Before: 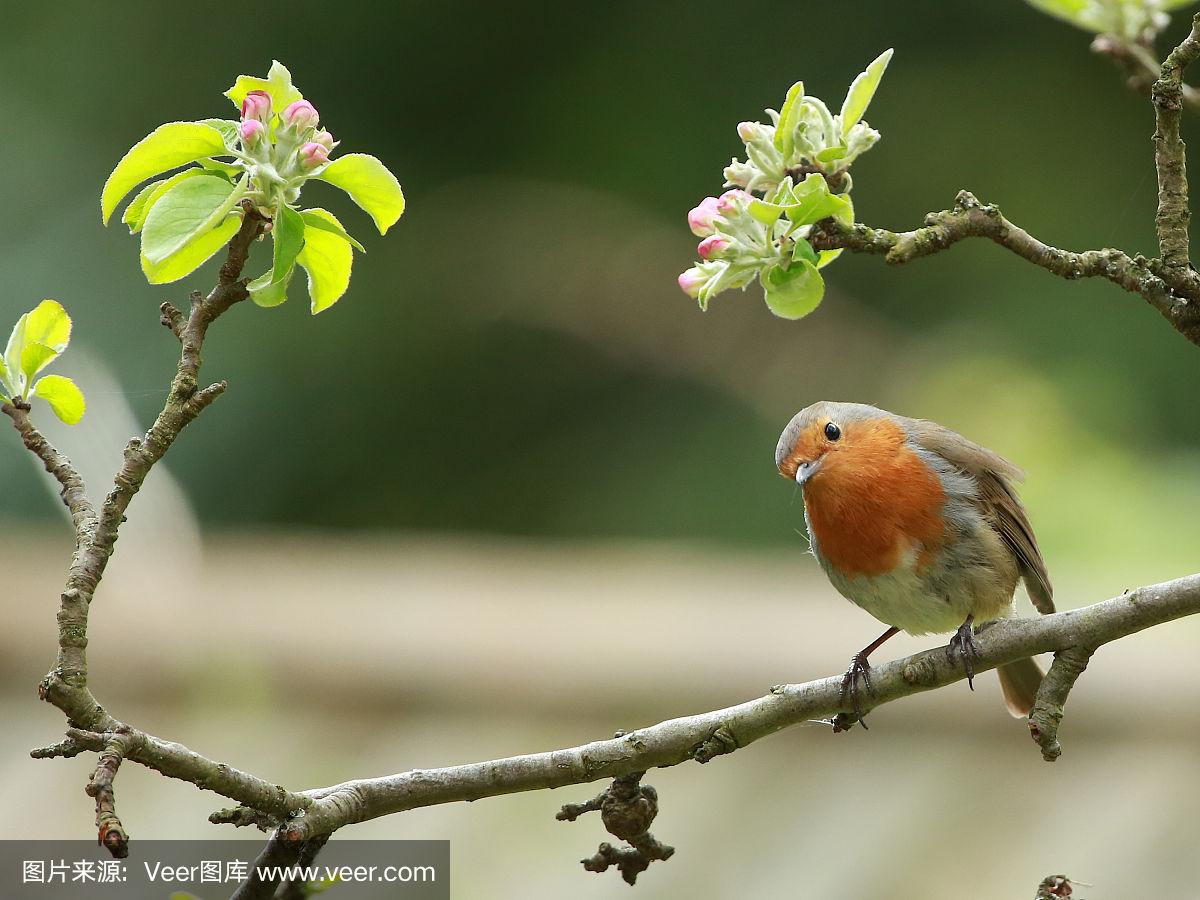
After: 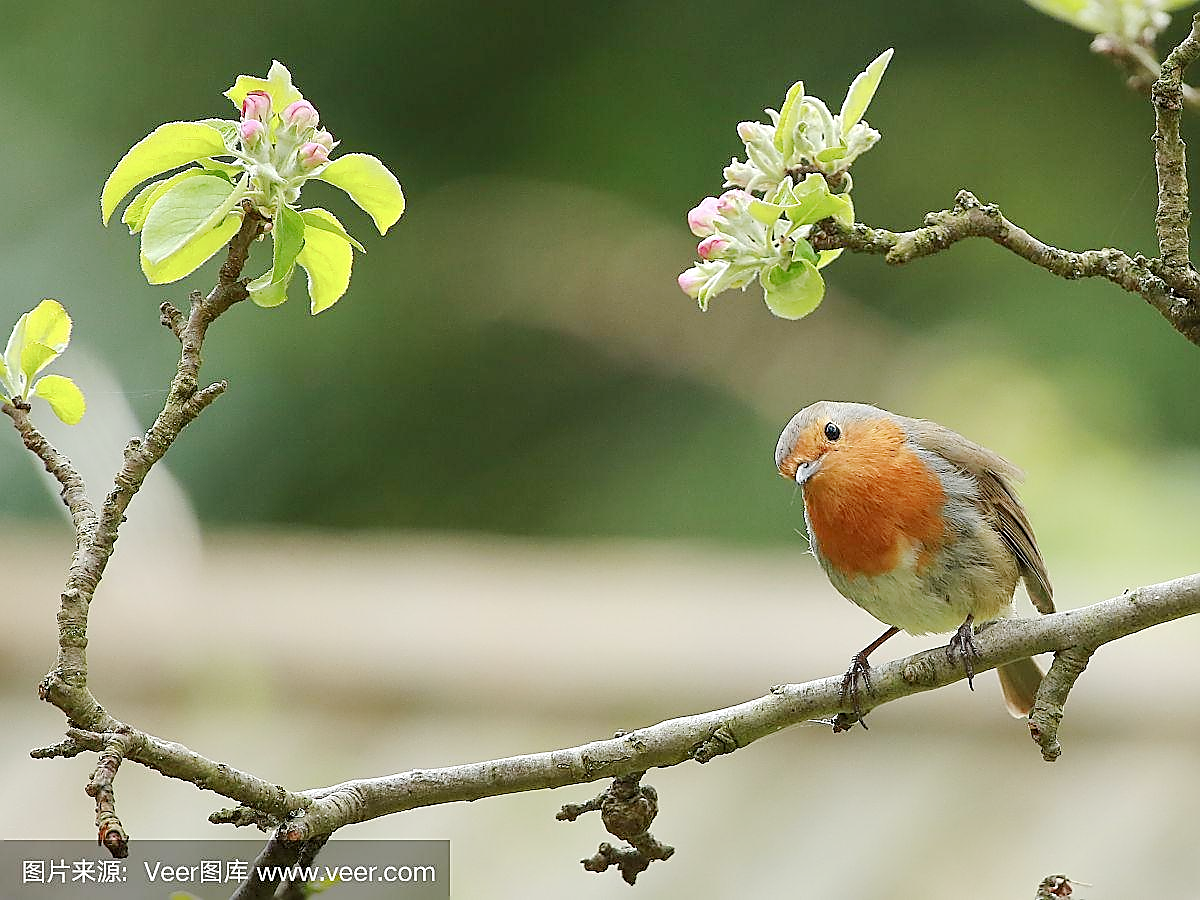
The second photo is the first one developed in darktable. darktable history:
sharpen: radius 1.4, amount 1.25, threshold 0.7
tone equalizer: on, module defaults
base curve: curves: ch0 [(0, 0) (0.158, 0.273) (0.879, 0.895) (1, 1)], preserve colors none
